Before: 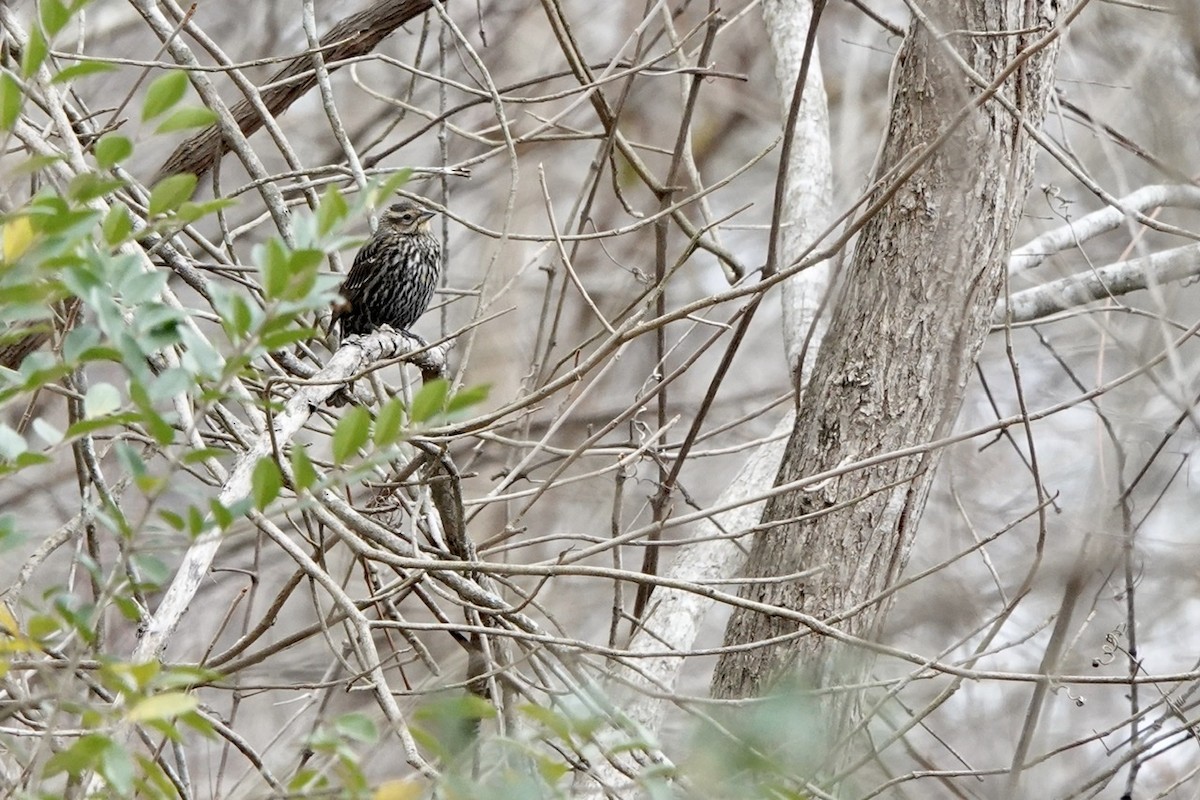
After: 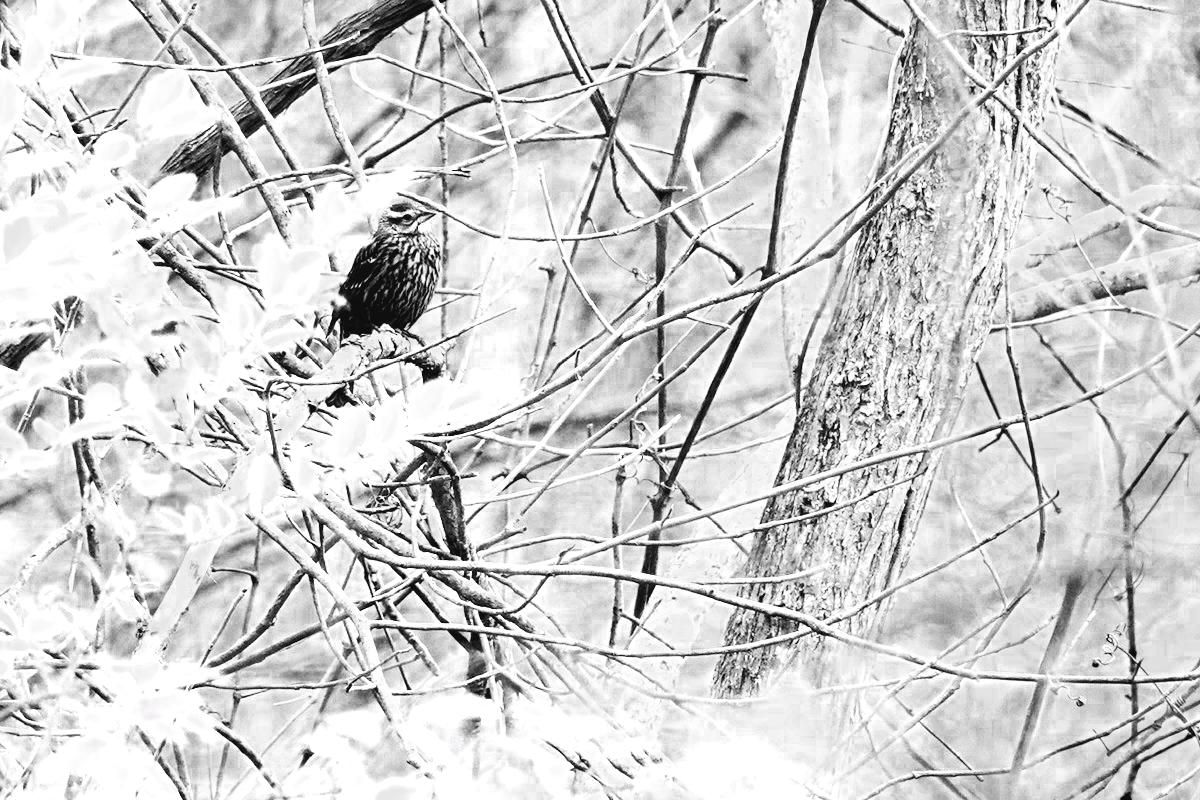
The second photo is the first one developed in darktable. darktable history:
tone curve: curves: ch0 [(0, 0) (0.003, 0.003) (0.011, 0.011) (0.025, 0.025) (0.044, 0.044) (0.069, 0.068) (0.1, 0.098) (0.136, 0.134) (0.177, 0.175) (0.224, 0.221) (0.277, 0.273) (0.335, 0.331) (0.399, 0.393) (0.468, 0.462) (0.543, 0.558) (0.623, 0.636) (0.709, 0.719) (0.801, 0.807) (0.898, 0.901) (1, 1)], preserve colors none
color look up table: target L [95.69, 94.2, 93.05, 96.88, 97.08, 88.92, 96.64, 97.43, 95.84, 94.92, 94.55, 30.59, 200, 95.59, 27.53, 97.58, 94.2, 98.12, 93.15, 97.78, 90.34, 1.097, 43.19, 96.29, 24.42, 29.29, 27.53, 14.68, 4.315, 1.645, 1.919, 0.823, 1.919, 1.645, 2.742, 3.023, 1.371, 2.742, 3.967, 2.468, 3.636, 1.645, 86.7, 76.61, 70.36, 28.41, 0.823, 3.967, 3.321], target a [0.954, 0.479, 0, 0, 0.951, 0.485, 0.476, 0.95, 0, 0.61, 0.478, 0, 0, 0.477, 0, 0, 0.479, 0.949, 0.48, 0.949, 0.483, 0, 0, 0.477, 0 ×25], target b [-0.719, -0.361, 0, 0, -0.717, -0.366, -0.359, -0.716, 0, -0.844, -0.361, 0, 0, -0.36, 0, 0, -0.361, -0.715, -0.362, -0.716, -0.364, 0, 0, -0.359, 0 ×25], num patches 49
